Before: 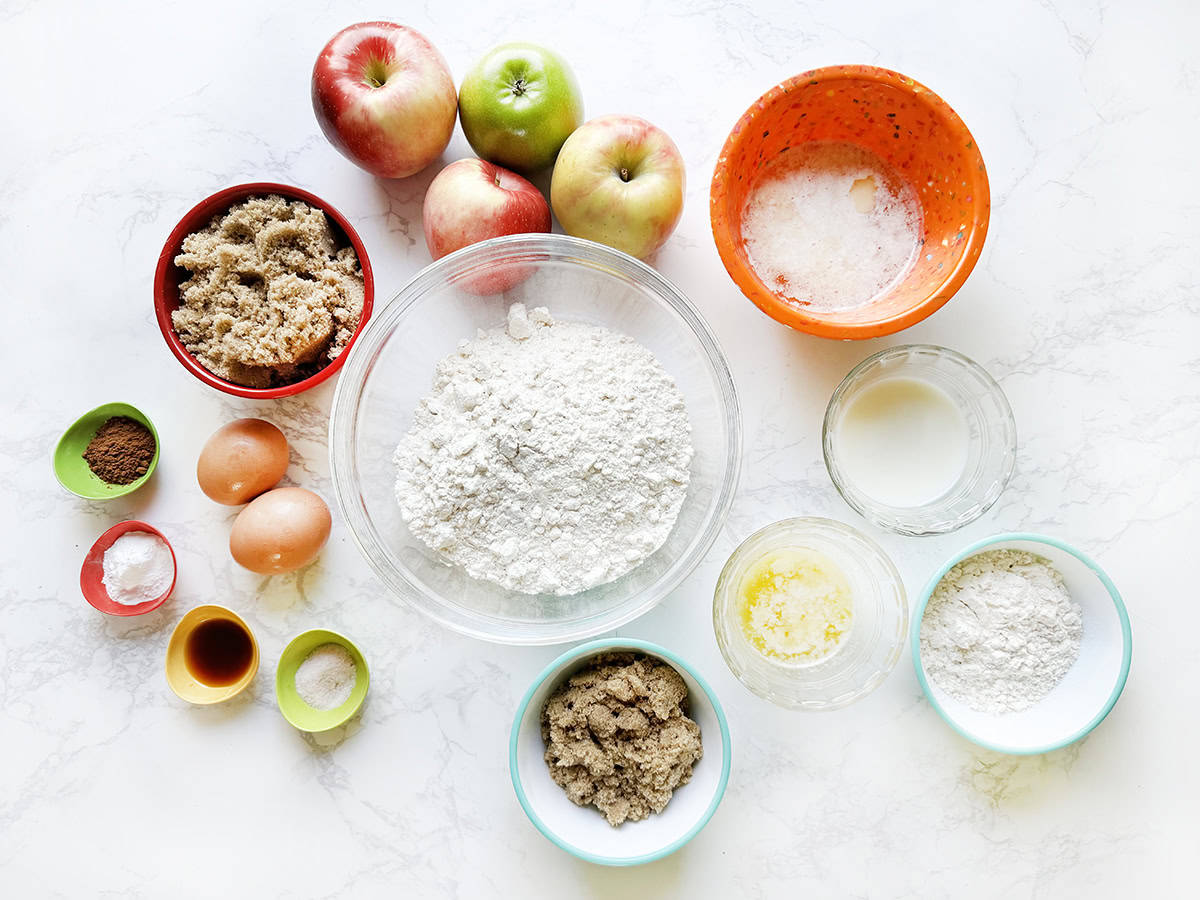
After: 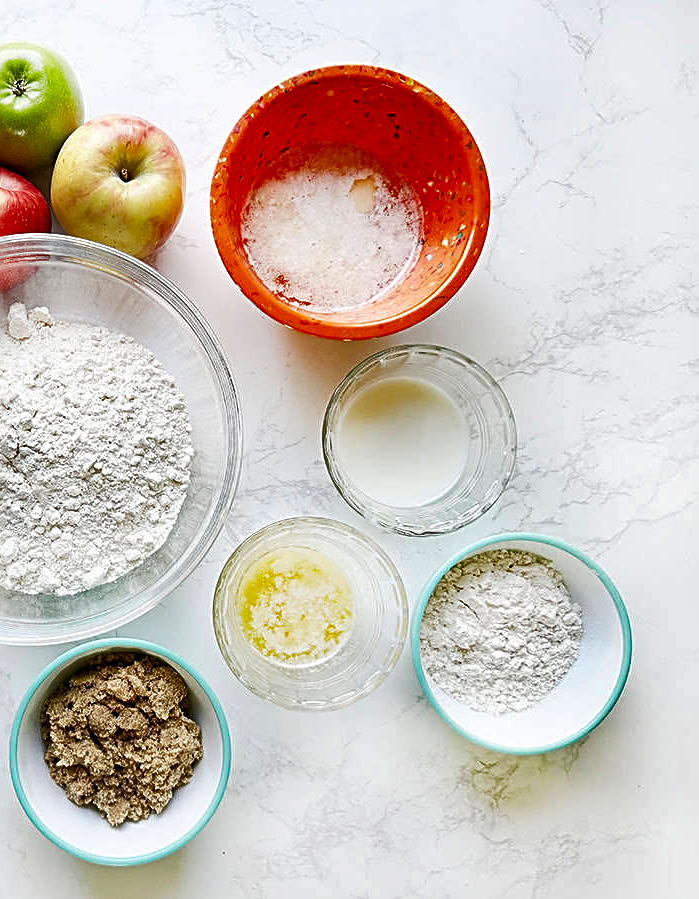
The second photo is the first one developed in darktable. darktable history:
tone equalizer: -8 EV -0.569 EV
crop: left 41.699%
shadows and highlights: soften with gaussian
sharpen: radius 2.56, amount 0.647
